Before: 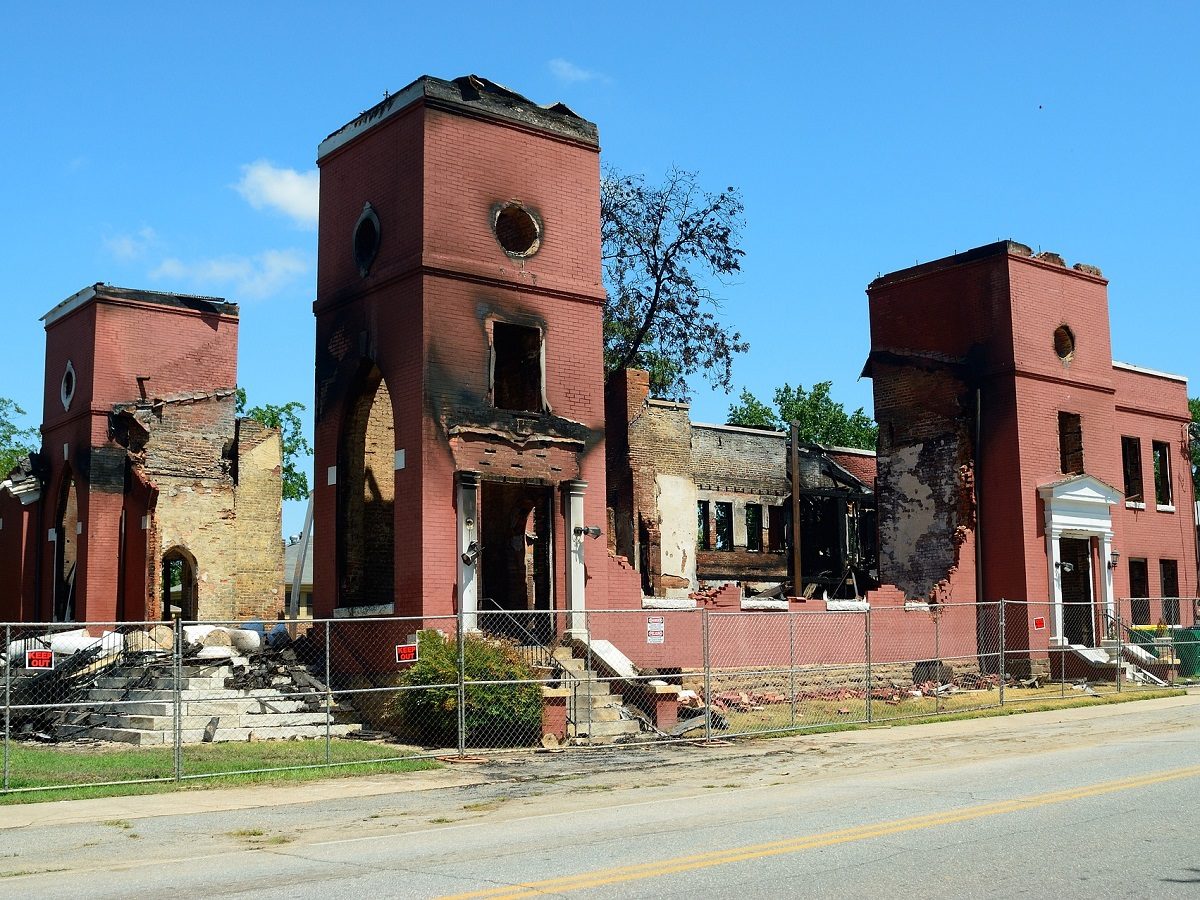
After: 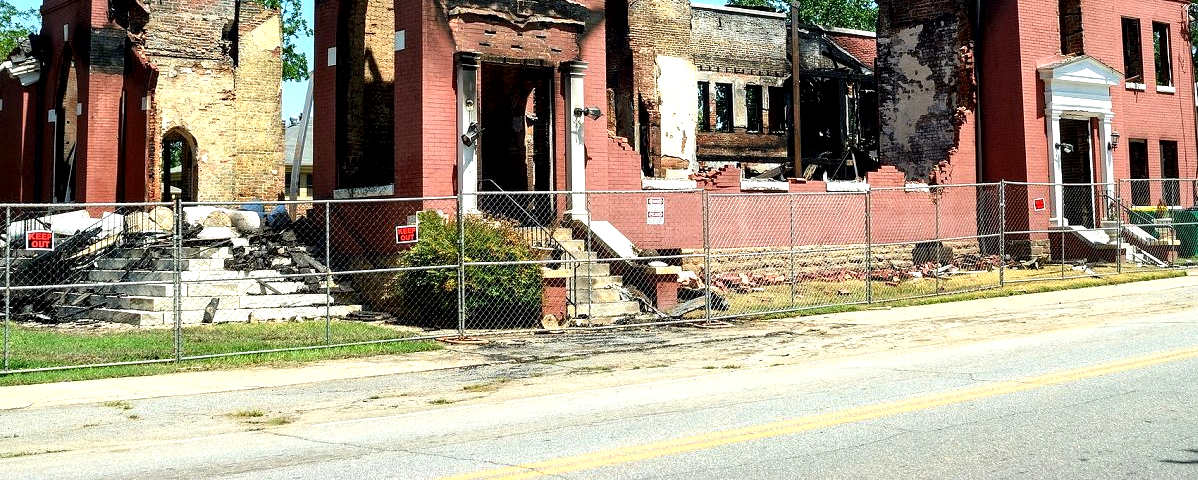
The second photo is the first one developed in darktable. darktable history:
tone equalizer: on, module defaults
local contrast: detail 135%, midtone range 0.747
levels: levels [0, 0.43, 0.859]
crop and rotate: top 46.588%, right 0.086%
